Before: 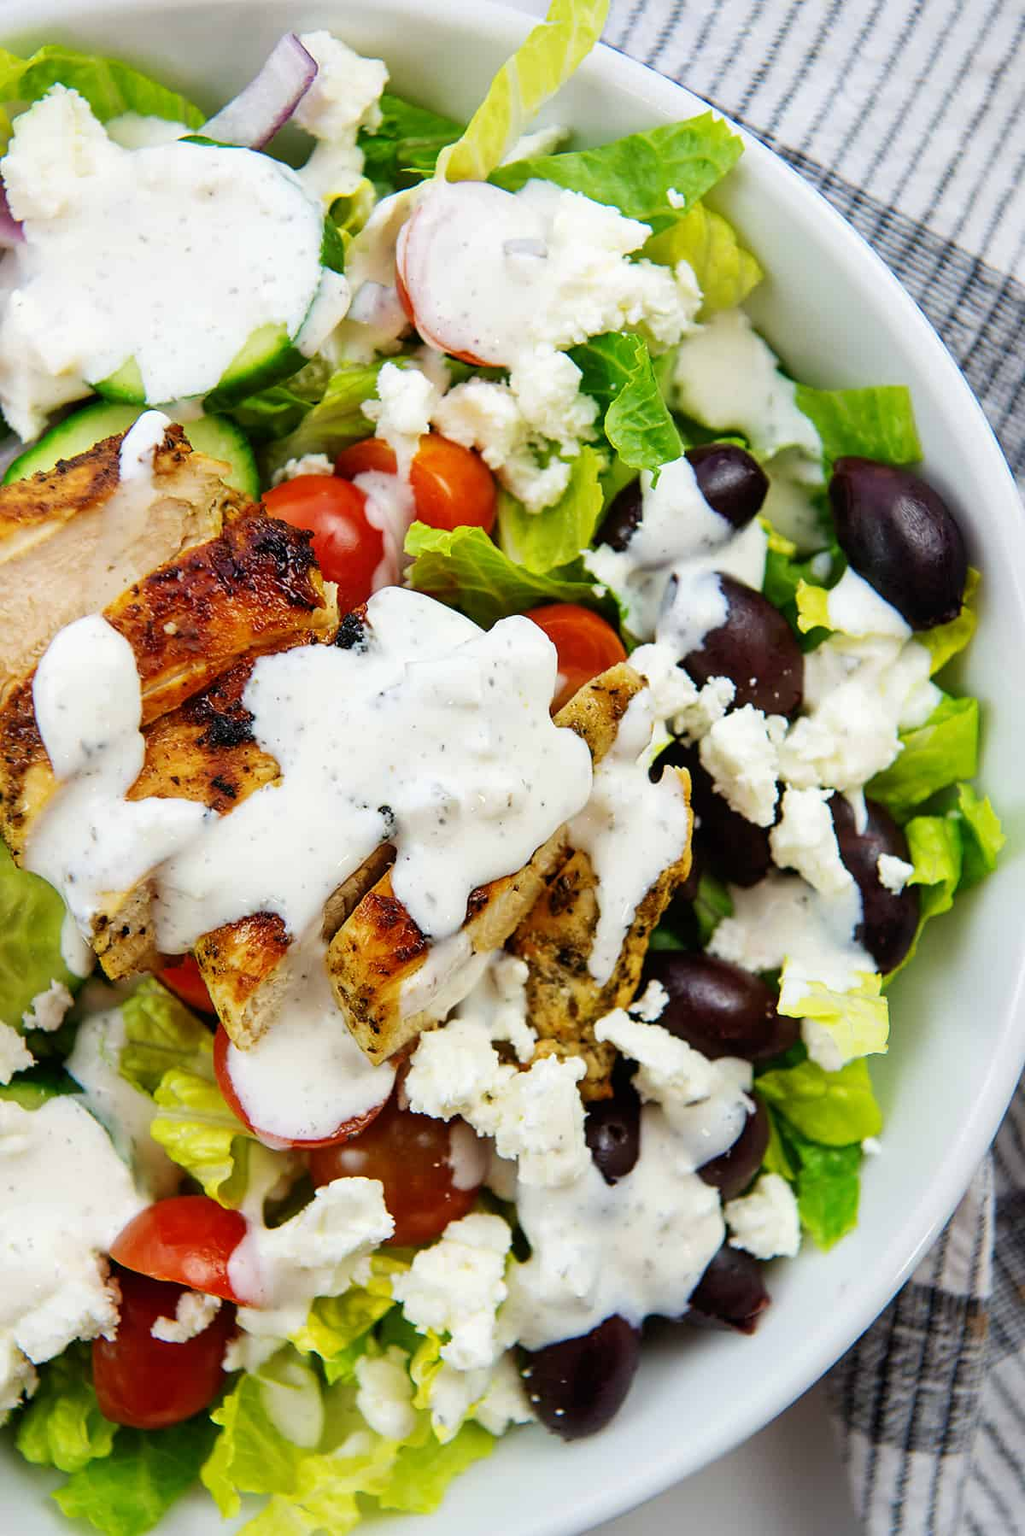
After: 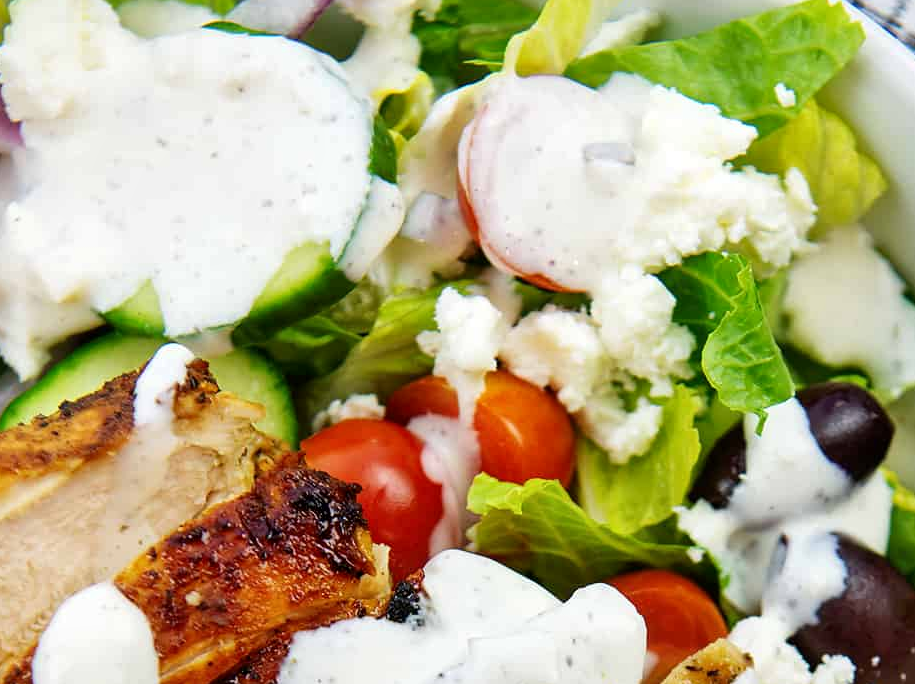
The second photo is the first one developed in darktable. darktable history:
crop: left 0.579%, top 7.627%, right 23.167%, bottom 54.275%
local contrast: mode bilateral grid, contrast 20, coarseness 50, detail 120%, midtone range 0.2
